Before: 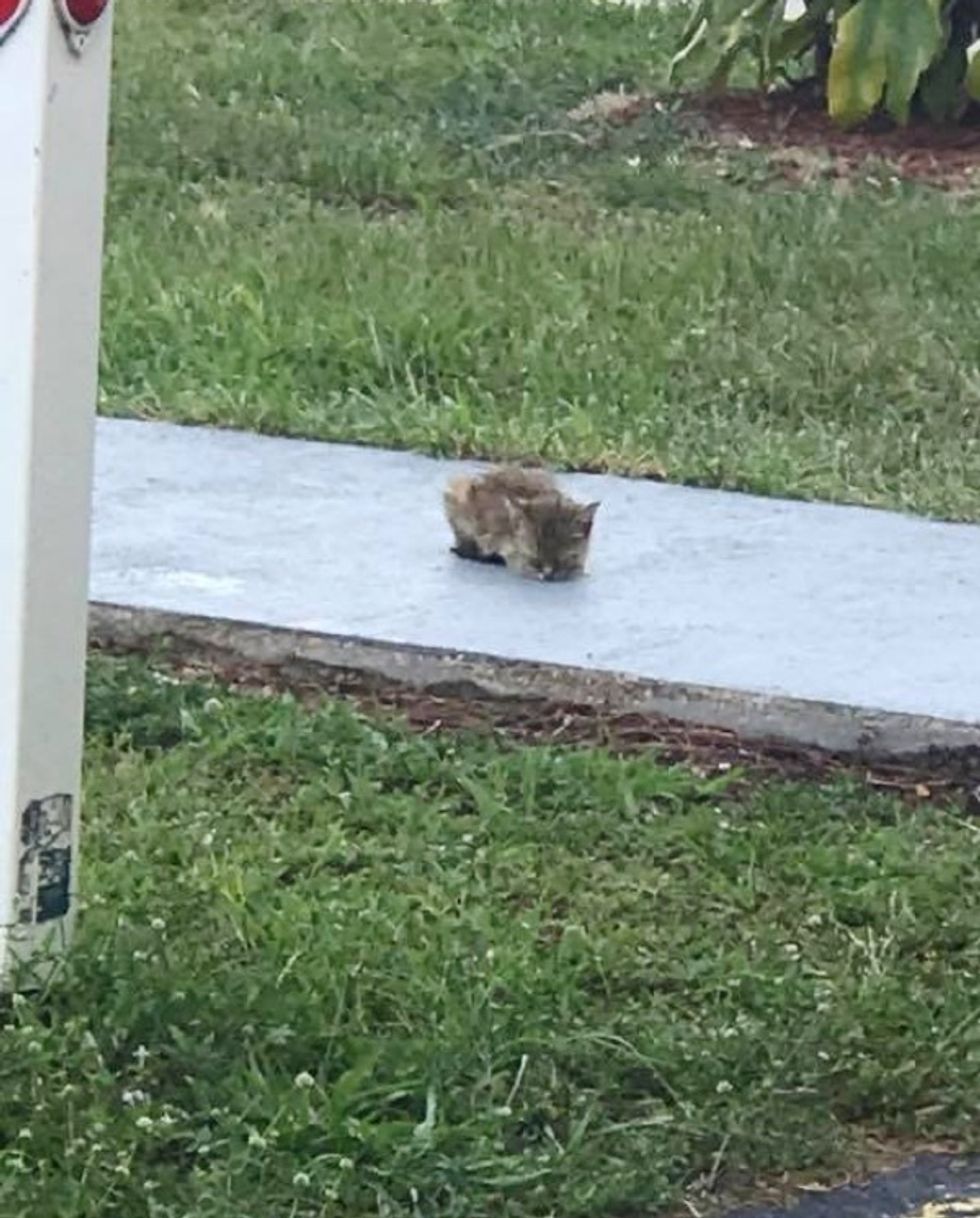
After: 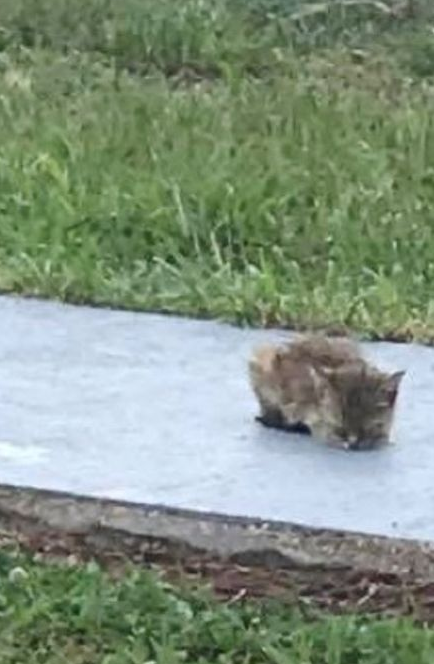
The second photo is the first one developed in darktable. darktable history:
crop: left 19.949%, top 10.78%, right 35.721%, bottom 34.624%
